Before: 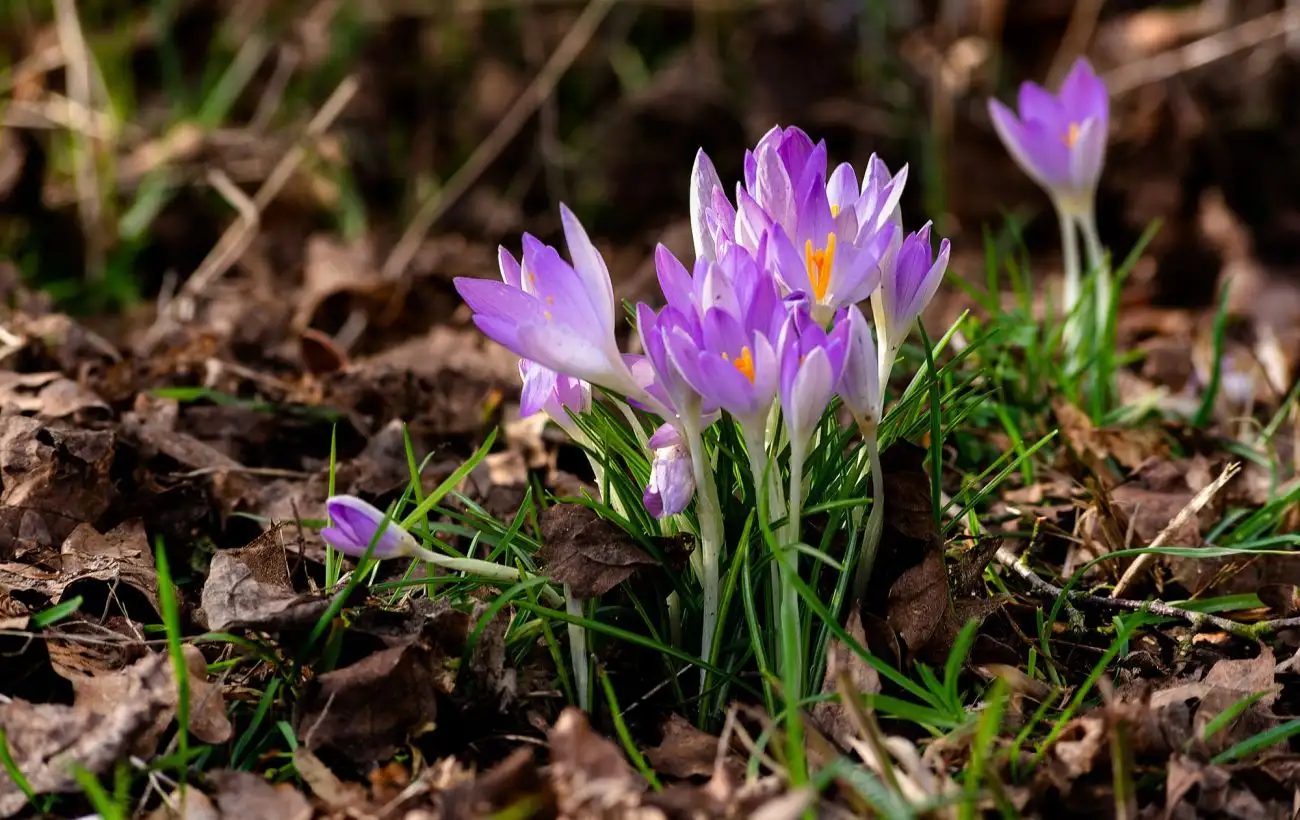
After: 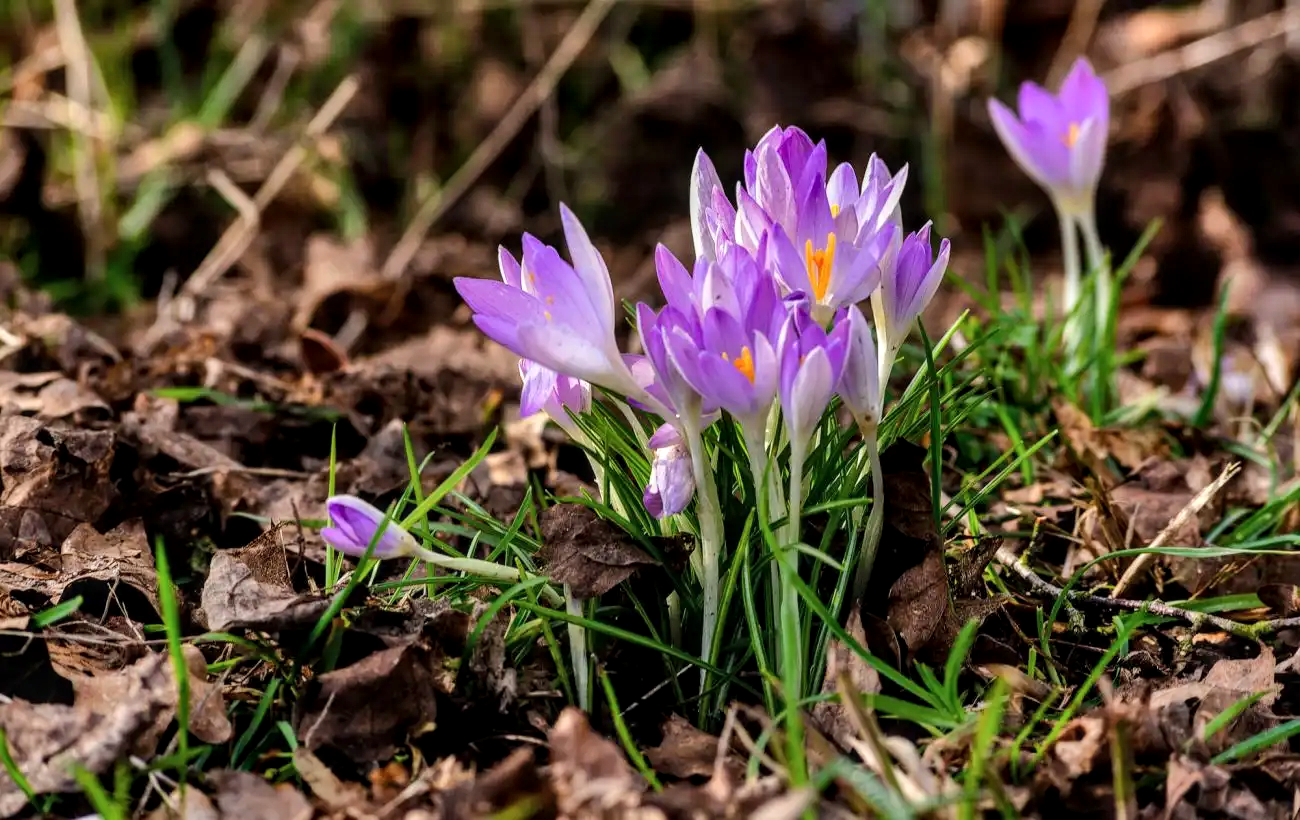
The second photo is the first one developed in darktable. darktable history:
local contrast: on, module defaults
shadows and highlights: white point adjustment 0.061, soften with gaussian
